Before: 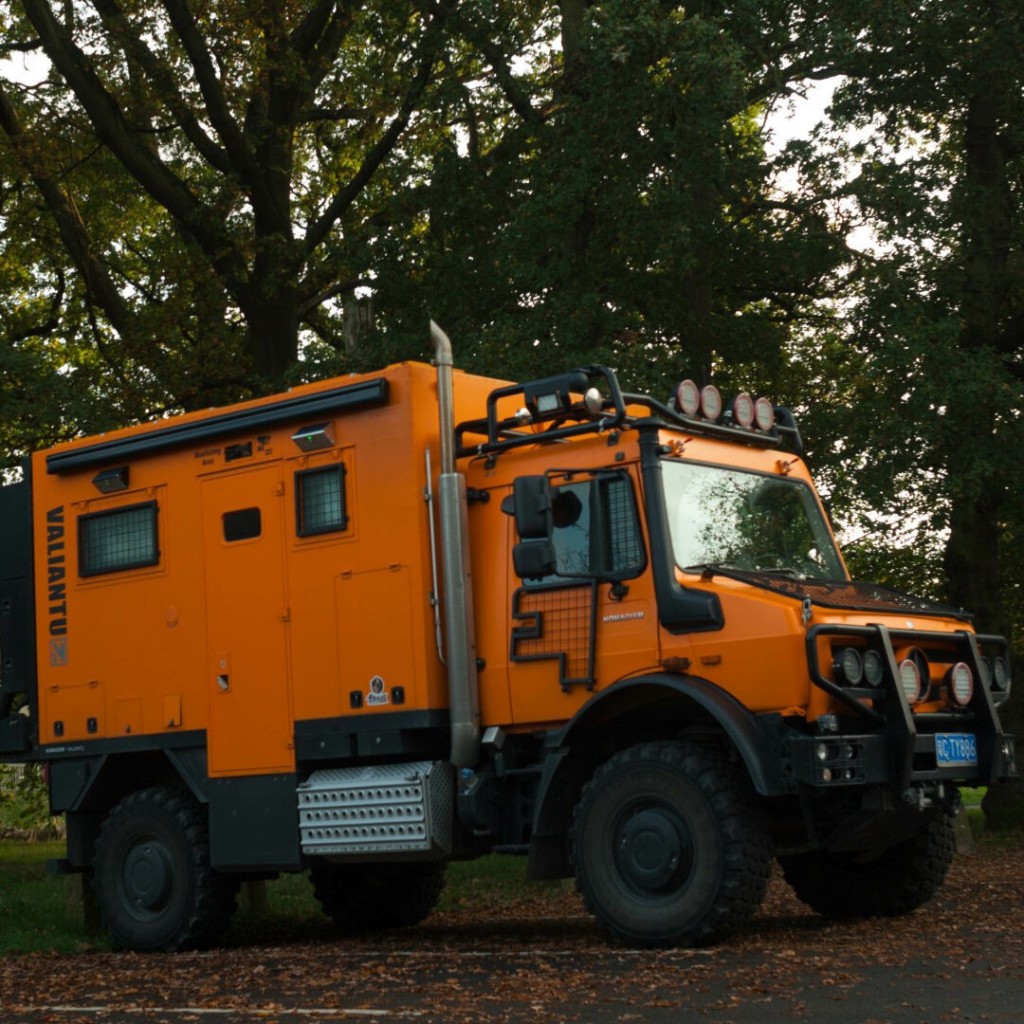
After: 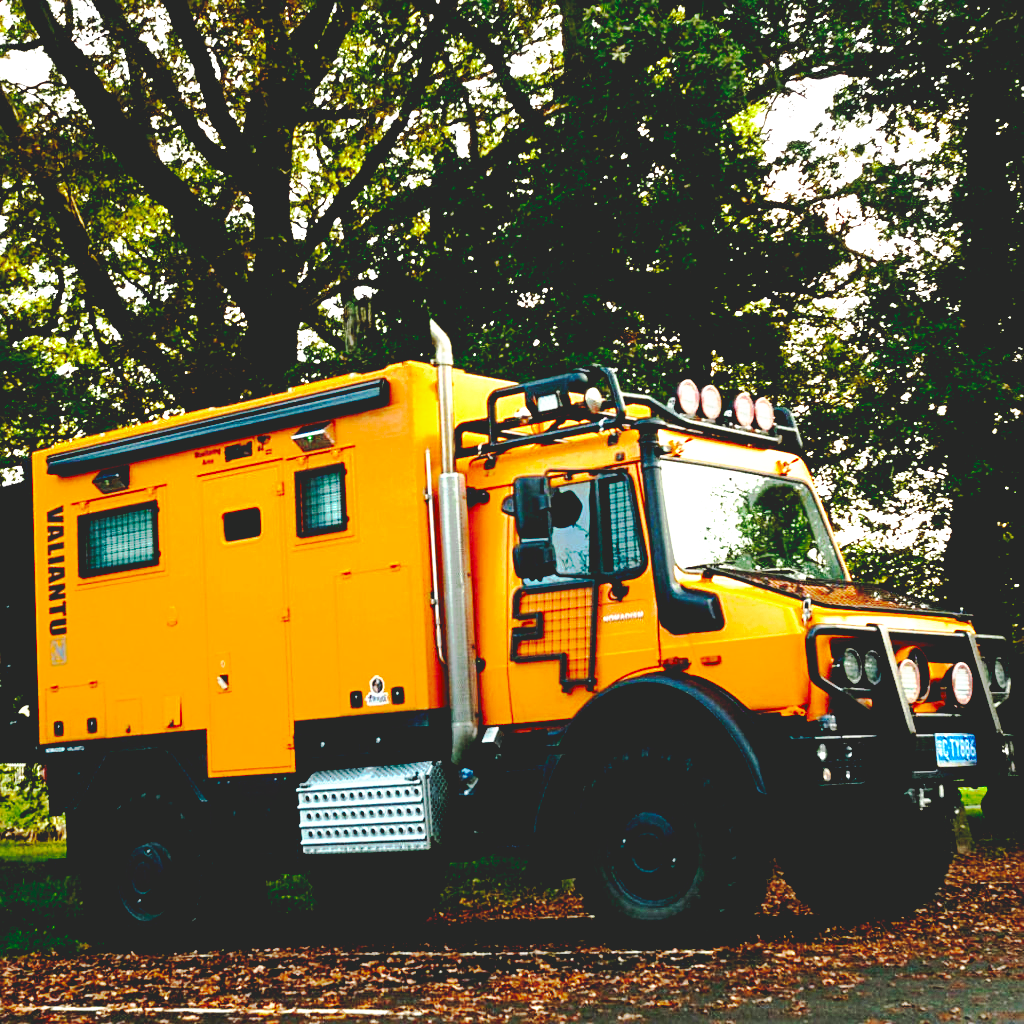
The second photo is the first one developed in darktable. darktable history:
exposure: black level correction 0.016, exposure 1.774 EV, compensate highlight preservation false
sharpen: on, module defaults
base curve: curves: ch0 [(0, 0) (0.007, 0.004) (0.027, 0.03) (0.046, 0.07) (0.207, 0.54) (0.442, 0.872) (0.673, 0.972) (1, 1)], preserve colors none
tone curve: curves: ch0 [(0, 0) (0.003, 0.149) (0.011, 0.152) (0.025, 0.154) (0.044, 0.164) (0.069, 0.179) (0.1, 0.194) (0.136, 0.211) (0.177, 0.232) (0.224, 0.258) (0.277, 0.289) (0.335, 0.326) (0.399, 0.371) (0.468, 0.438) (0.543, 0.504) (0.623, 0.569) (0.709, 0.642) (0.801, 0.716) (0.898, 0.775) (1, 1)], preserve colors none
